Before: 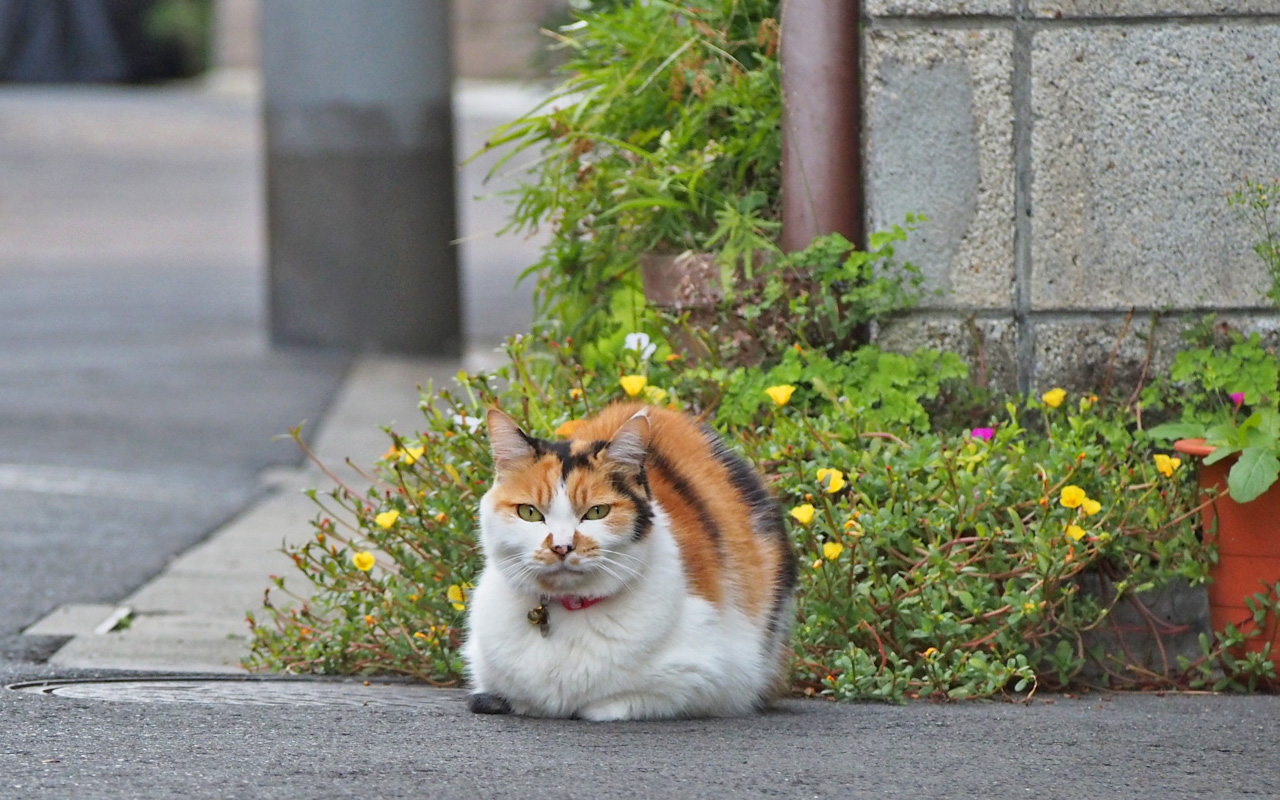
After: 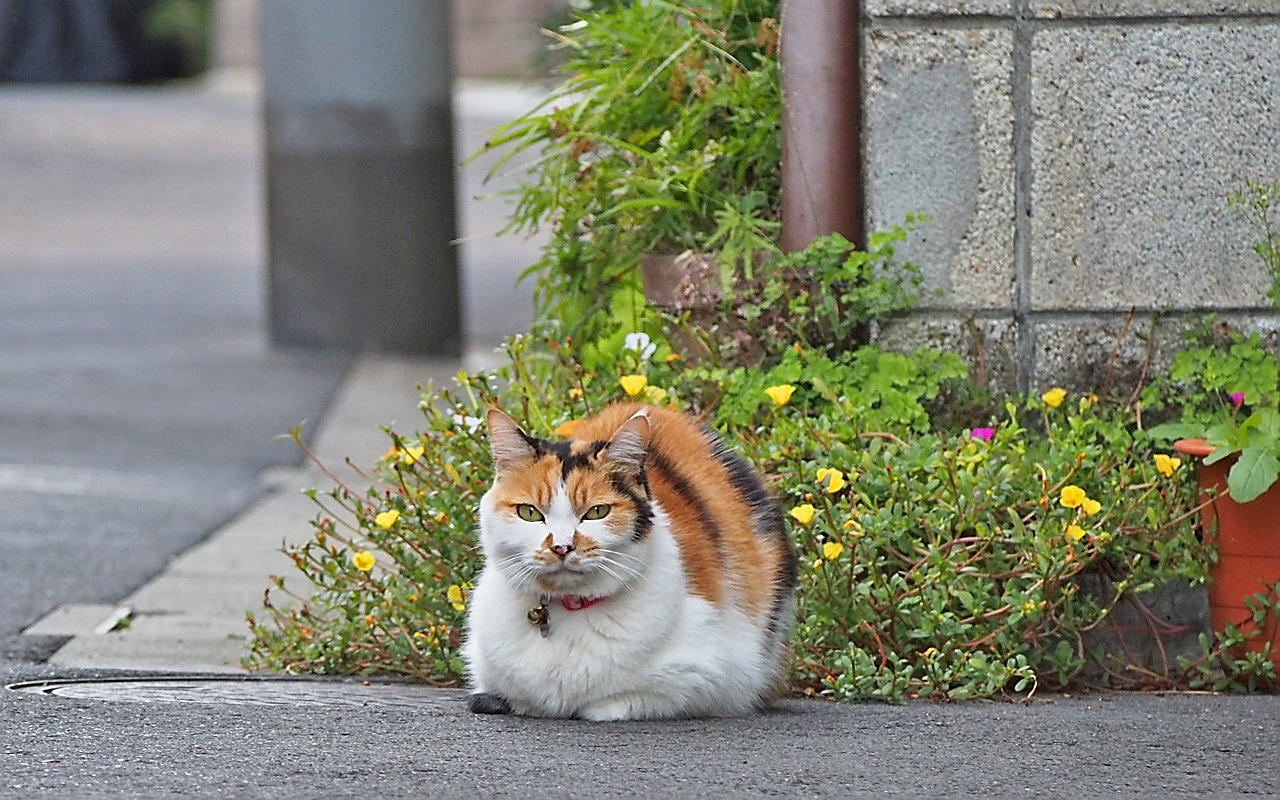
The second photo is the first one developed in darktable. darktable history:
sharpen: radius 1.422, amount 1.261, threshold 0.645
